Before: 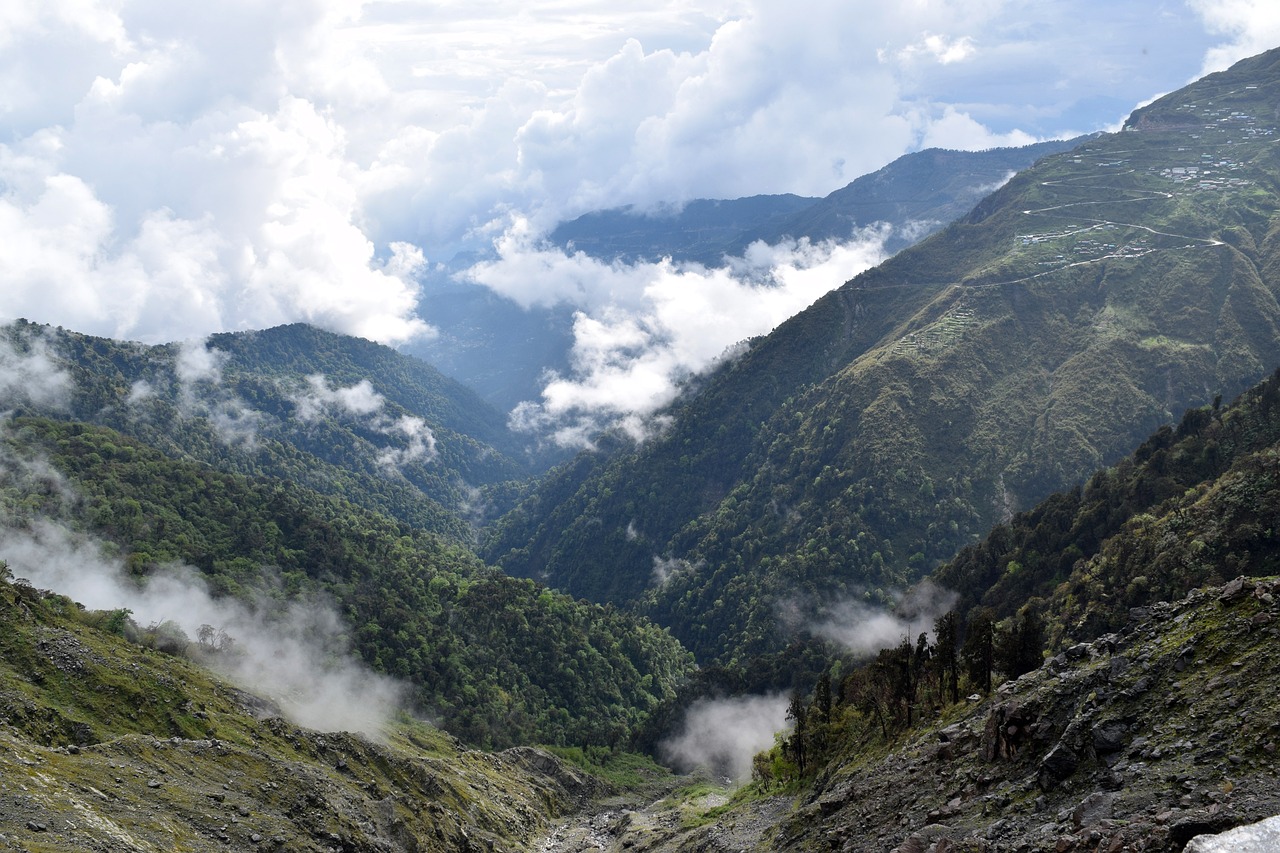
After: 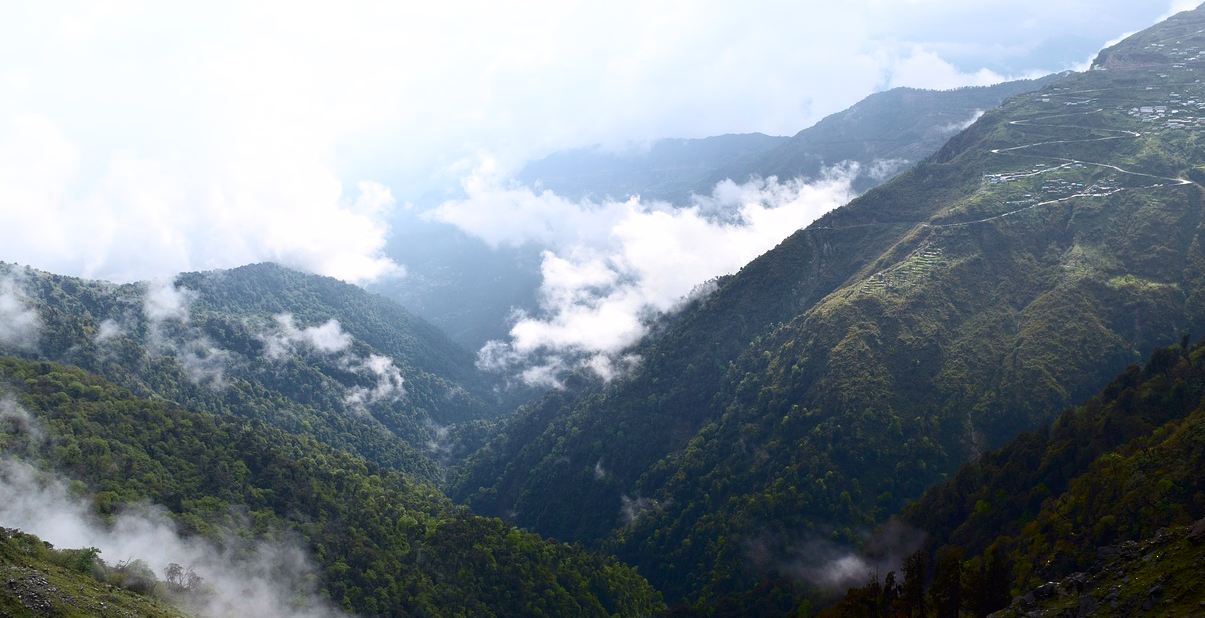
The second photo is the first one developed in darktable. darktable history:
shadows and highlights: shadows -89.95, highlights 90.58, soften with gaussian
crop: left 2.525%, top 7.176%, right 3.31%, bottom 20.343%
tone curve: curves: ch0 [(0, 0.024) (0.119, 0.146) (0.474, 0.464) (0.718, 0.721) (0.817, 0.839) (1, 0.998)]; ch1 [(0, 0) (0.377, 0.416) (0.439, 0.451) (0.477, 0.477) (0.501, 0.504) (0.538, 0.544) (0.58, 0.602) (0.664, 0.676) (0.783, 0.804) (1, 1)]; ch2 [(0, 0) (0.38, 0.405) (0.463, 0.456) (0.498, 0.497) (0.524, 0.535) (0.578, 0.576) (0.648, 0.665) (1, 1)], color space Lab, independent channels, preserve colors none
color zones: curves: ch0 [(0, 0.5) (0.143, 0.5) (0.286, 0.5) (0.429, 0.5) (0.571, 0.5) (0.714, 0.476) (0.857, 0.5) (1, 0.5)]; ch2 [(0, 0.5) (0.143, 0.5) (0.286, 0.5) (0.429, 0.5) (0.571, 0.5) (0.714, 0.487) (0.857, 0.5) (1, 0.5)]
